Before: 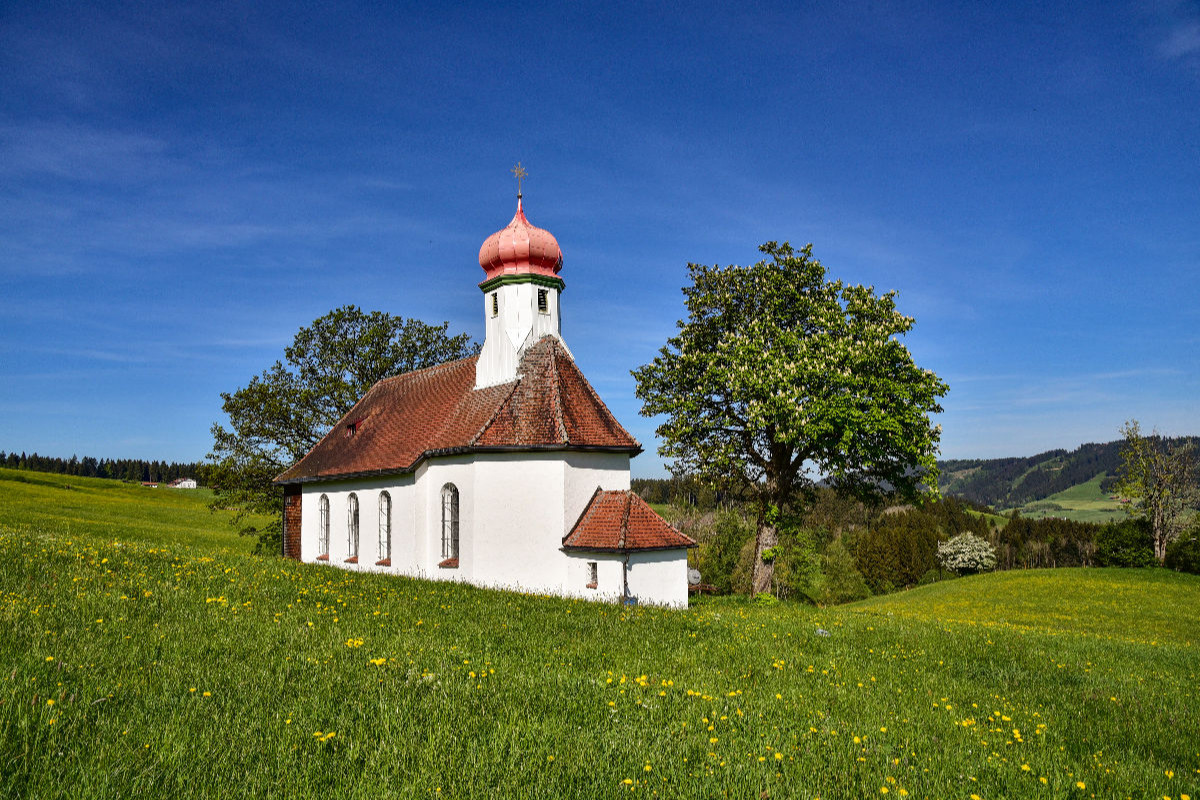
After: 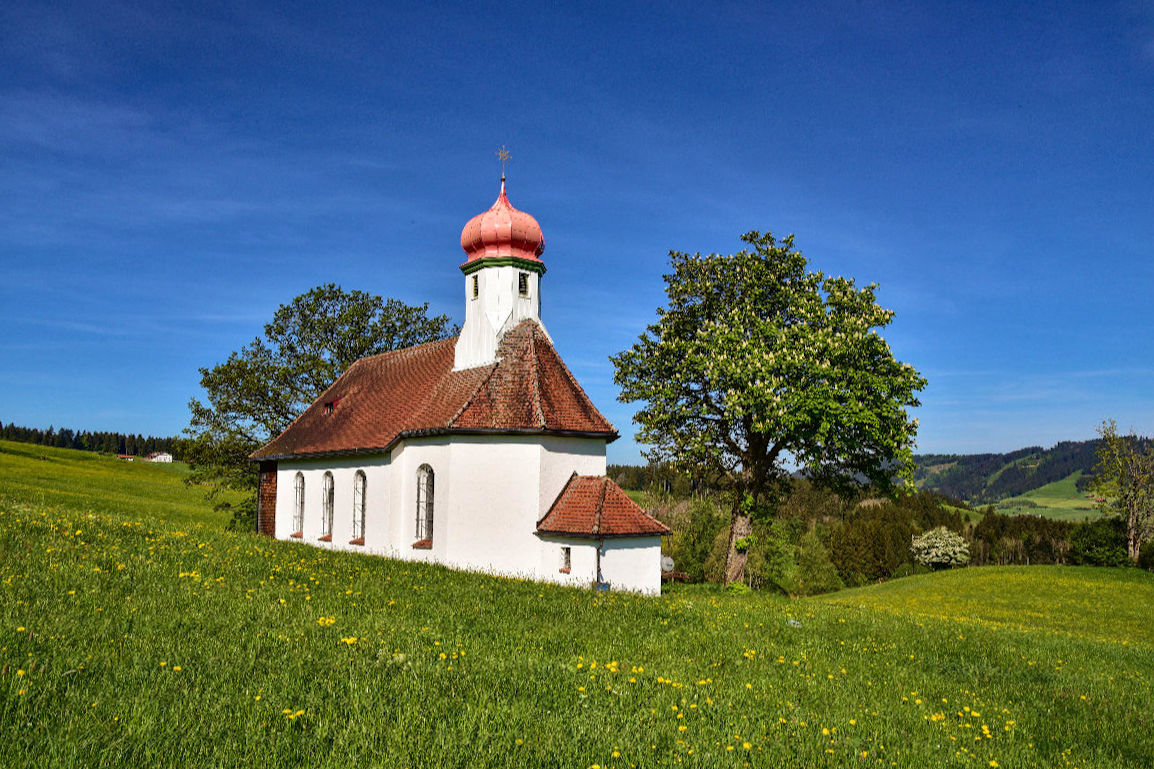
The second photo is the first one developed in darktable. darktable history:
crop and rotate: angle -1.53°
velvia: strength 39.65%
